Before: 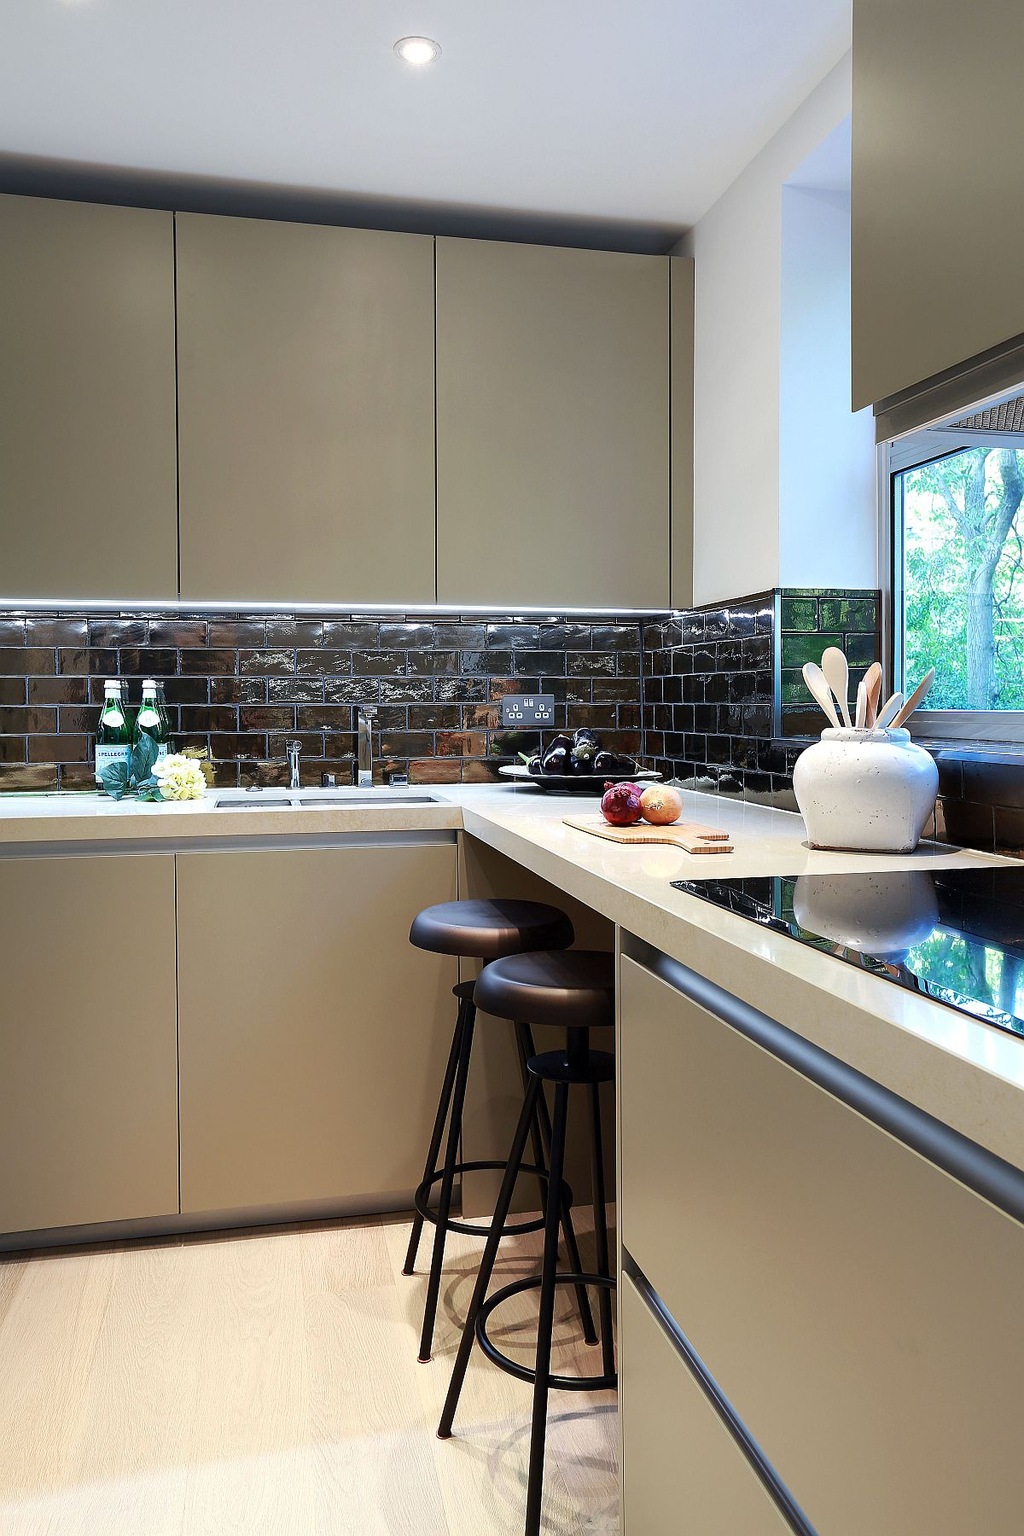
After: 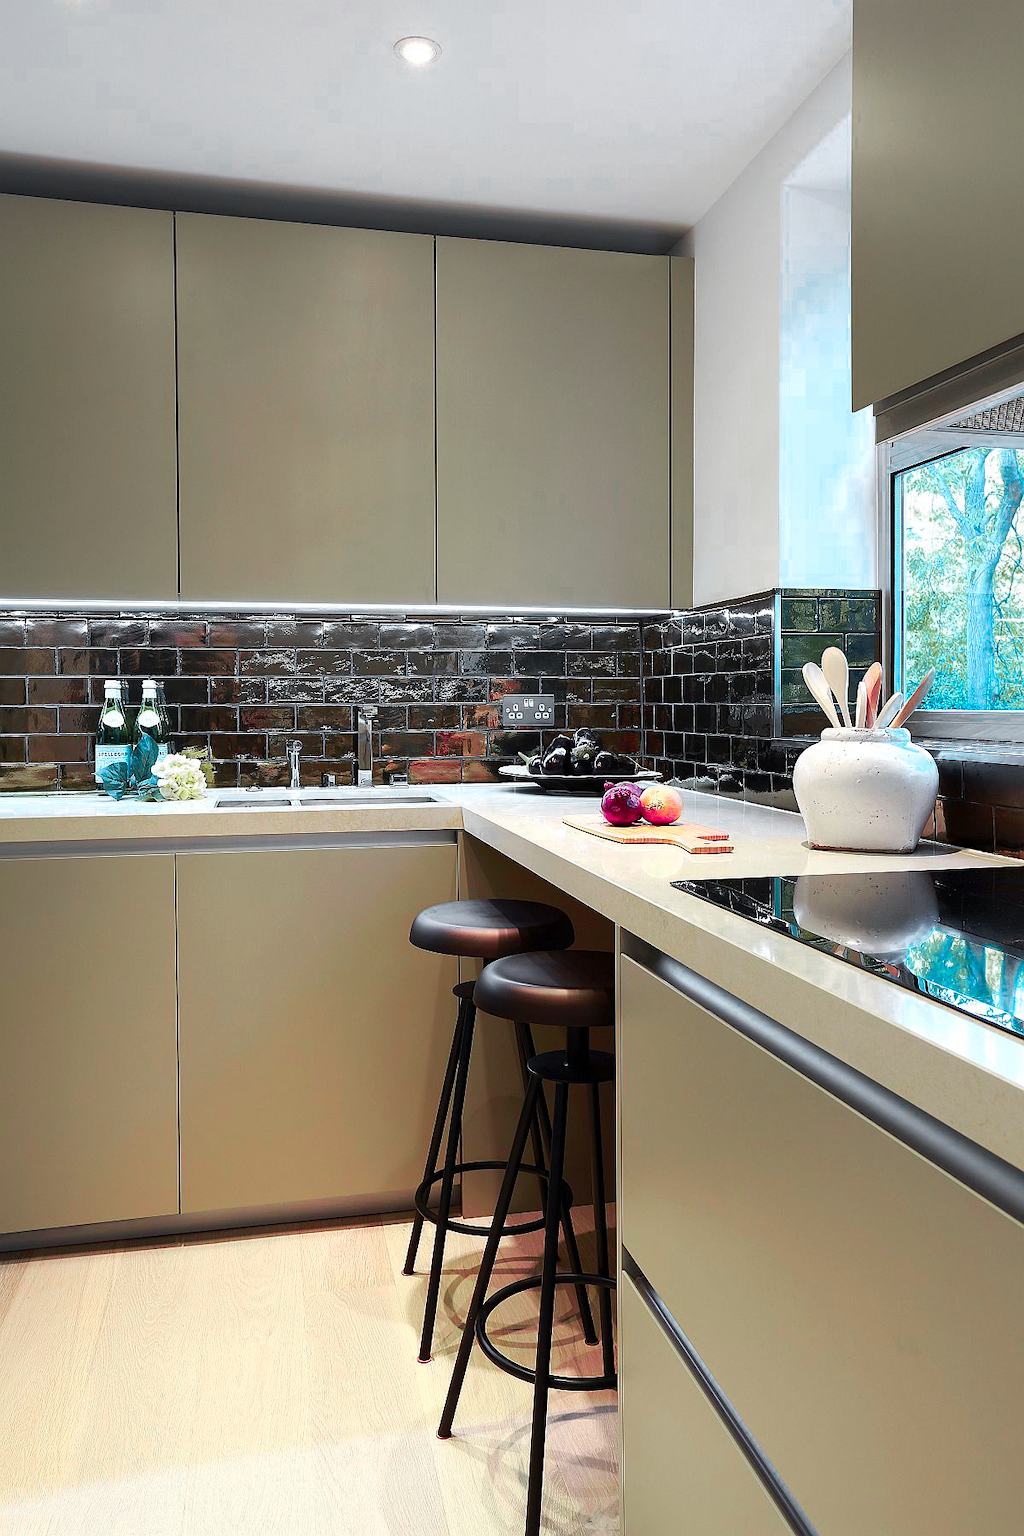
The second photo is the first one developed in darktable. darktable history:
color zones: curves: ch0 [(0, 0.533) (0.126, 0.533) (0.234, 0.533) (0.368, 0.357) (0.5, 0.5) (0.625, 0.5) (0.74, 0.637) (0.875, 0.5)]; ch1 [(0.004, 0.708) (0.129, 0.662) (0.25, 0.5) (0.375, 0.331) (0.496, 0.396) (0.625, 0.649) (0.739, 0.26) (0.875, 0.5) (1, 0.478)]; ch2 [(0, 0.409) (0.132, 0.403) (0.236, 0.558) (0.379, 0.448) (0.5, 0.5) (0.625, 0.5) (0.691, 0.39) (0.875, 0.5)], mix 38.51%
